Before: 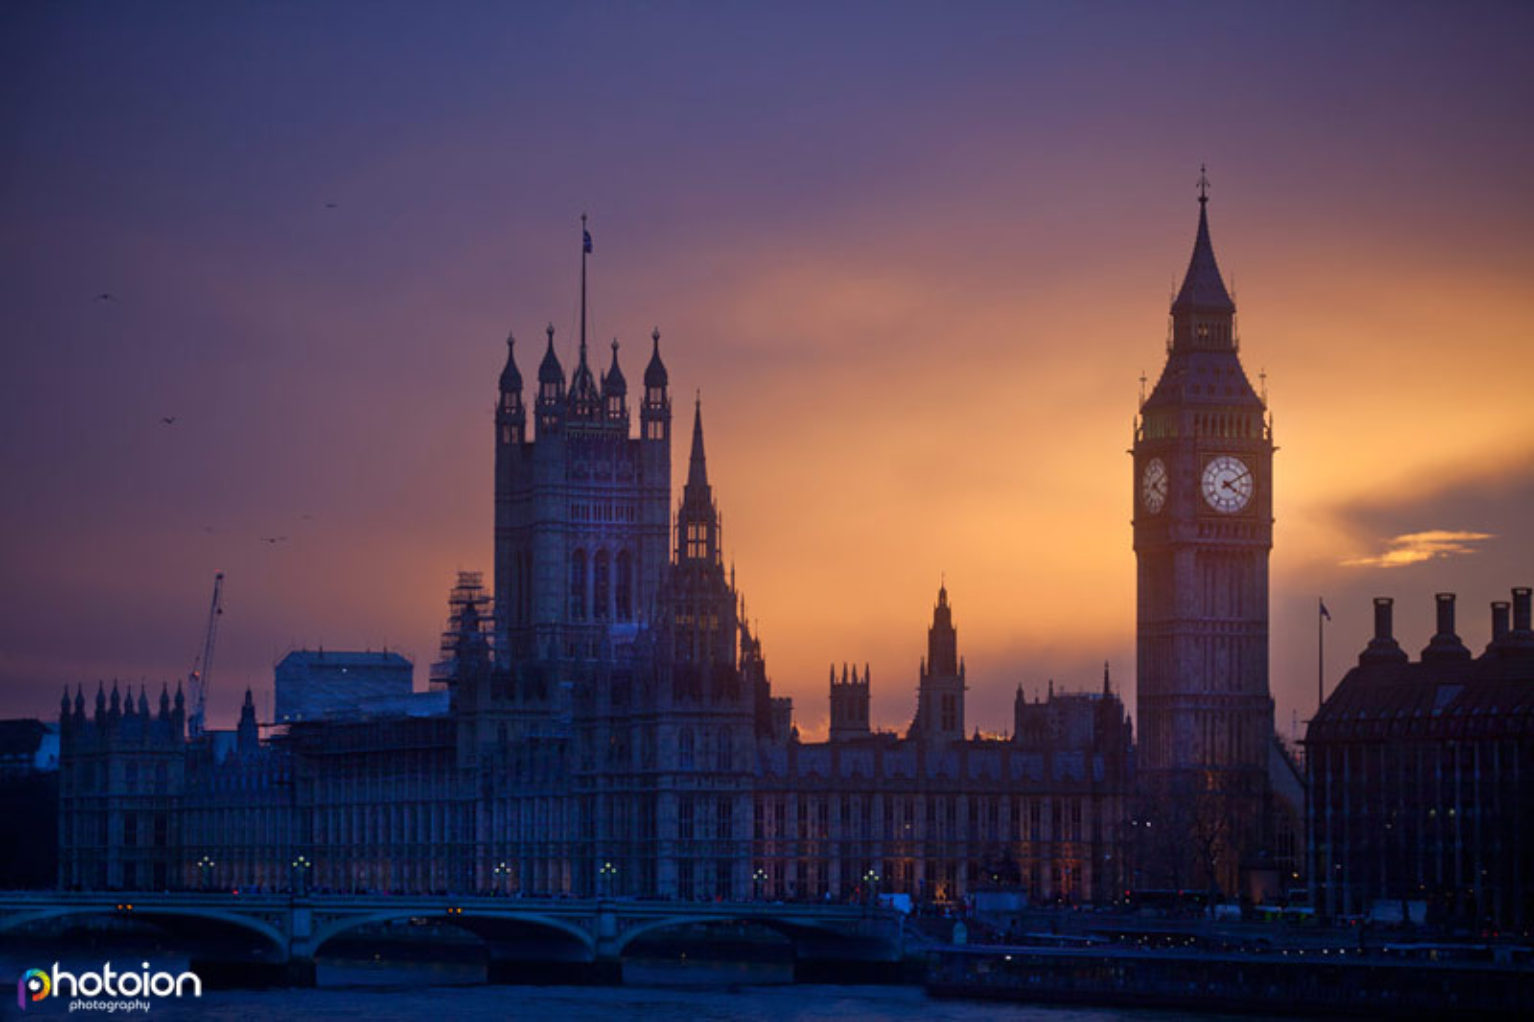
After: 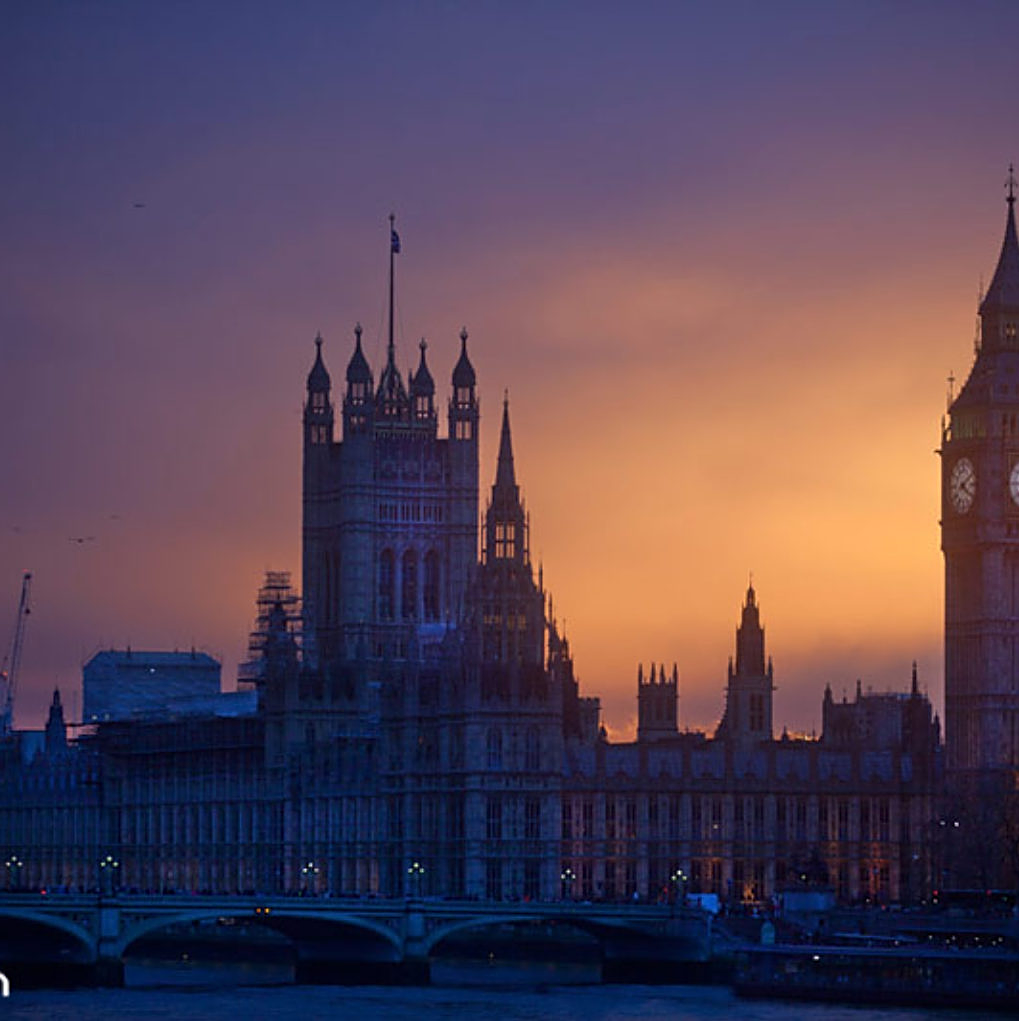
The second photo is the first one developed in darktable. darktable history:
crop and rotate: left 12.625%, right 20.918%
sharpen: on, module defaults
